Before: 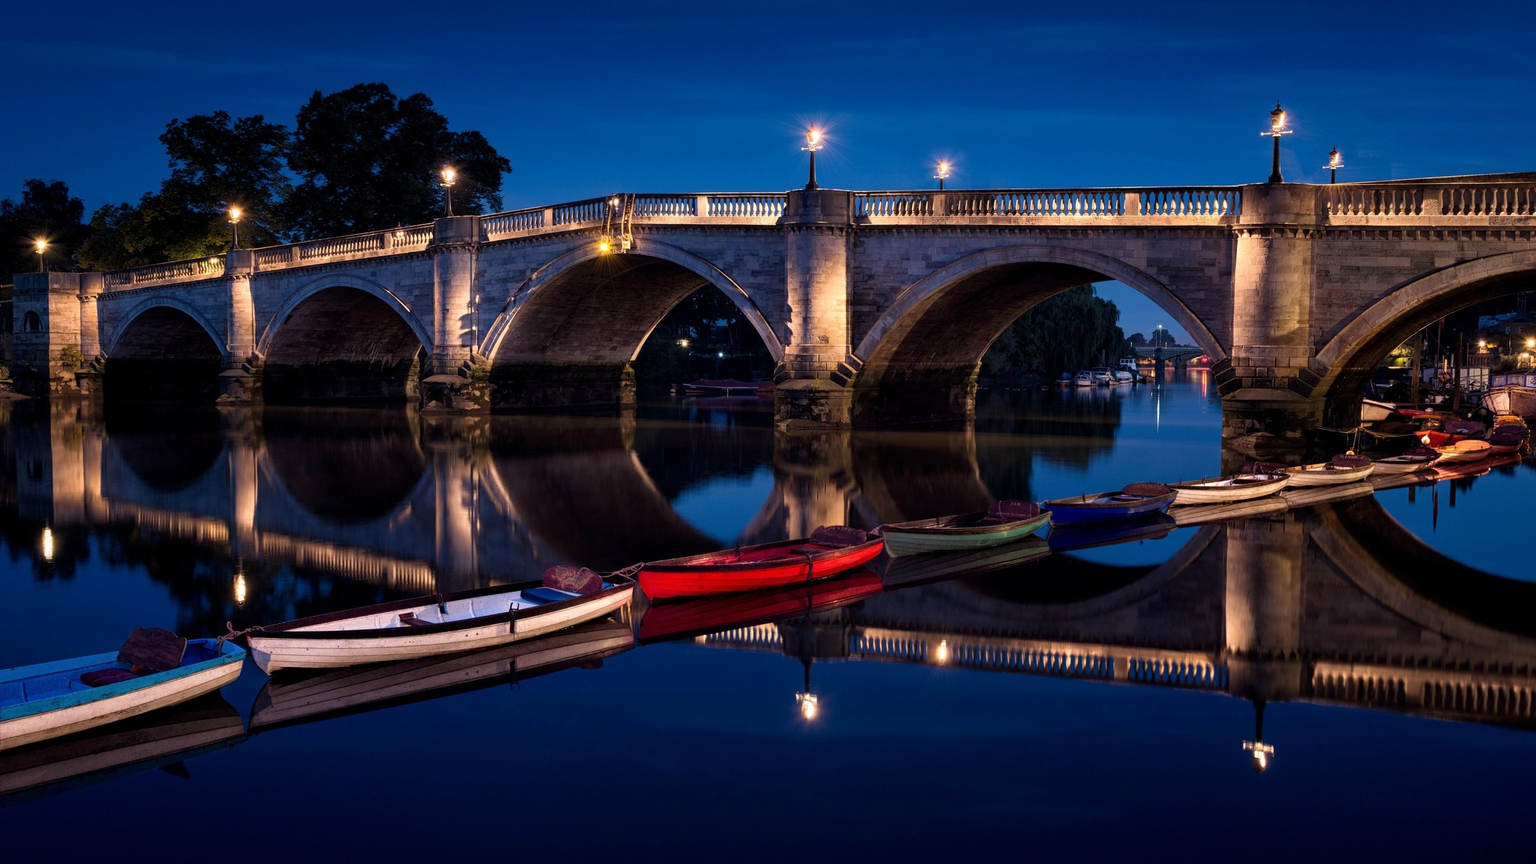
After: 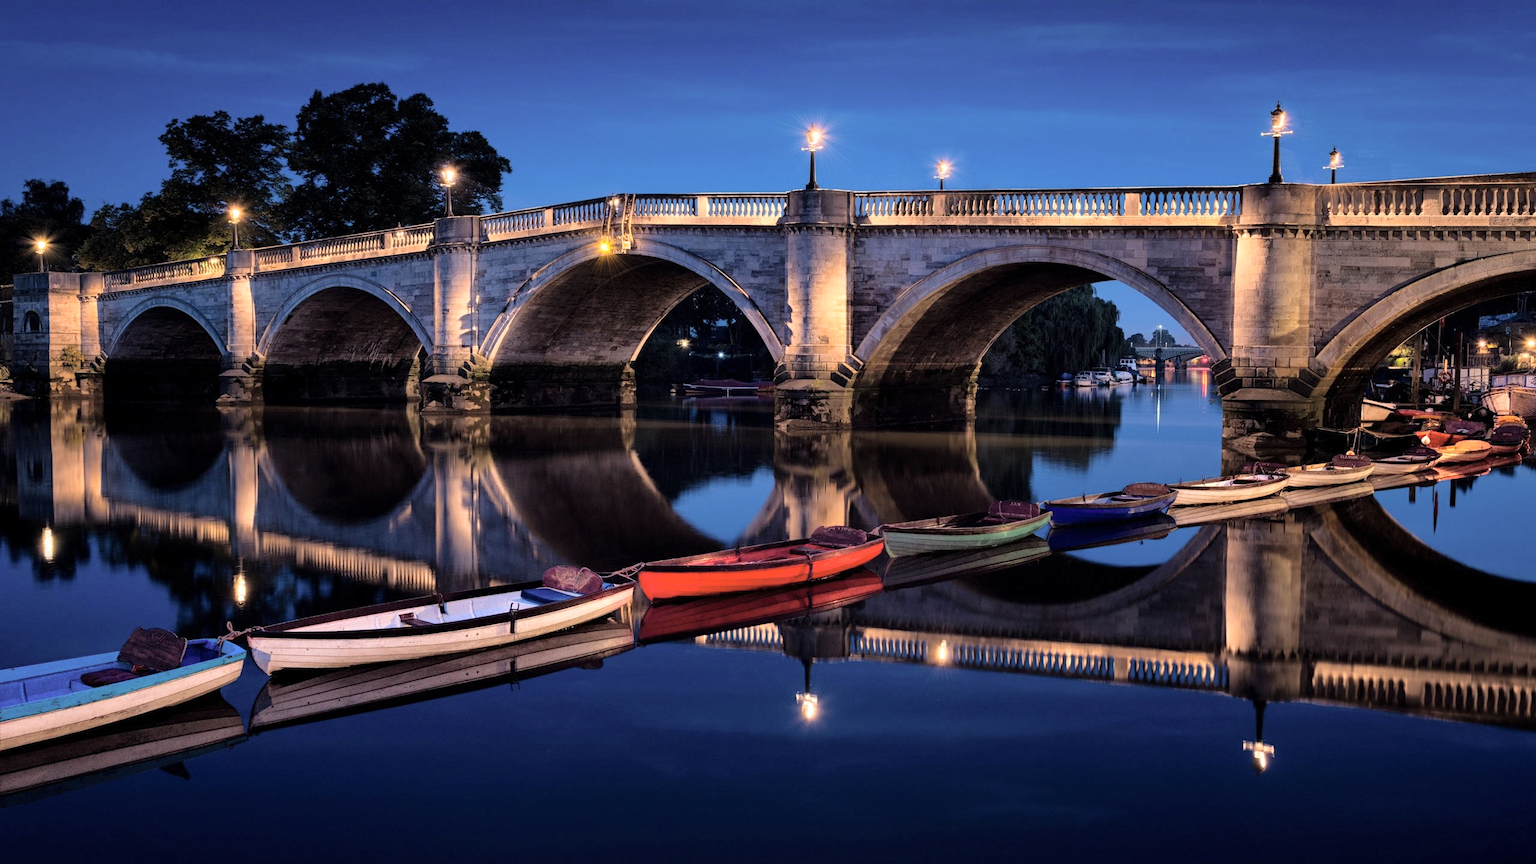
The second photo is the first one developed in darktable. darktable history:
tone curve: curves: ch0 [(0, 0) (0.26, 0.424) (0.417, 0.585) (1, 1)], color space Lab, independent channels, preserve colors none
